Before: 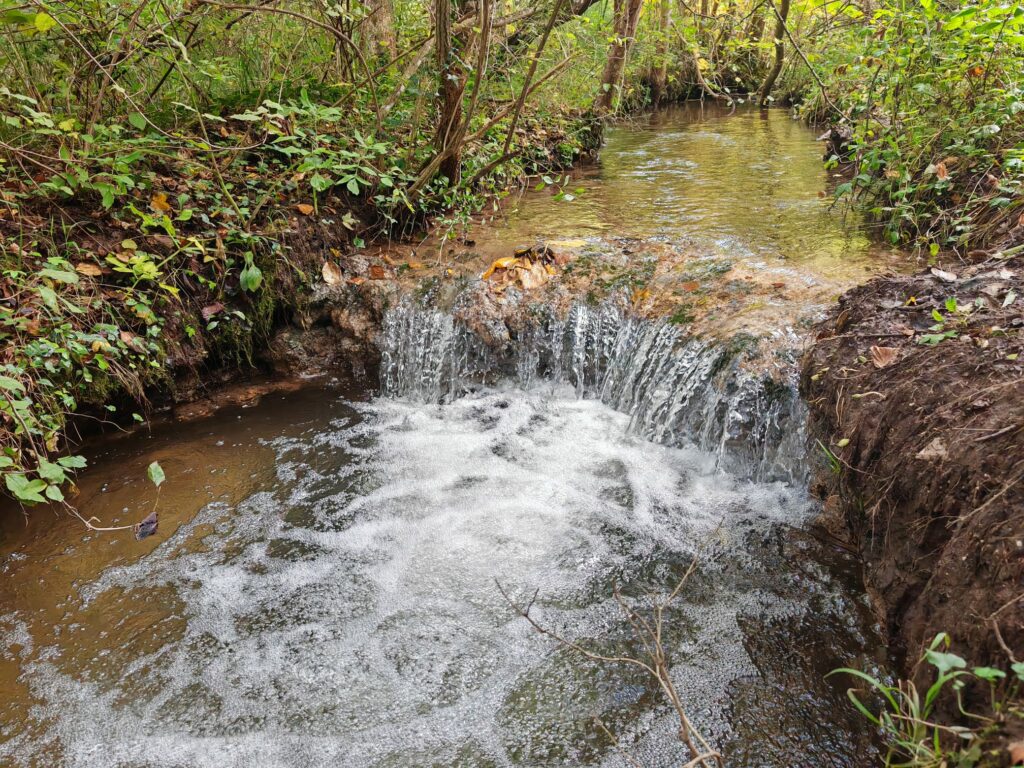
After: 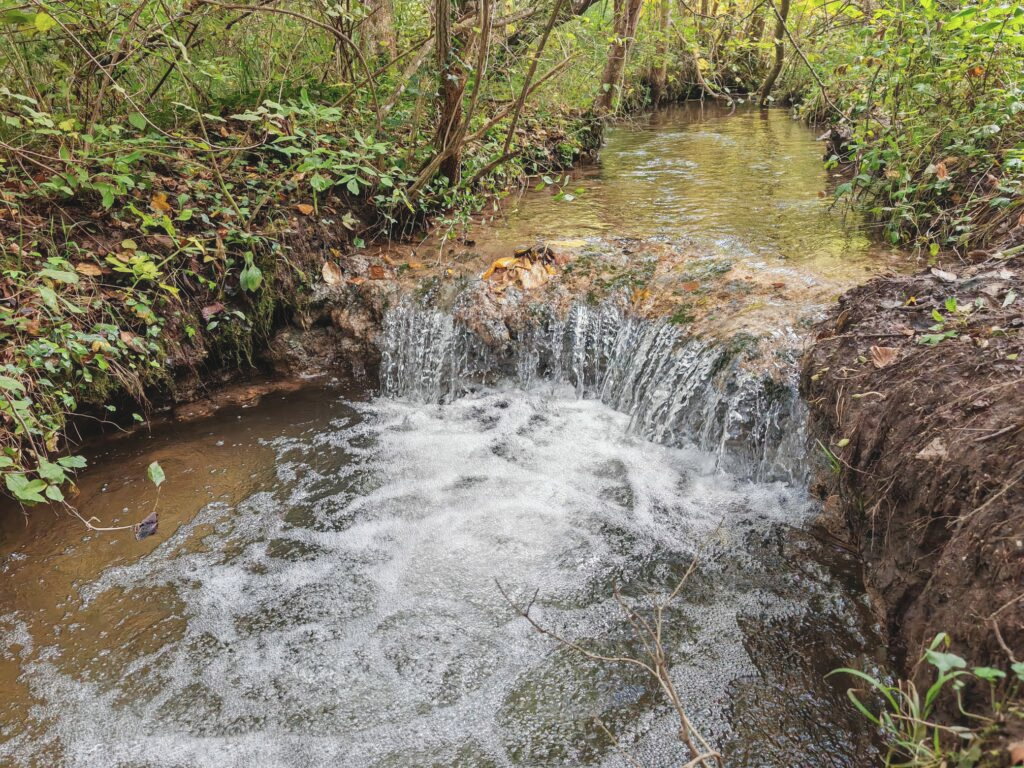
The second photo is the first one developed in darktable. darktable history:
local contrast: on, module defaults
contrast brightness saturation: contrast -0.15, brightness 0.05, saturation -0.12
